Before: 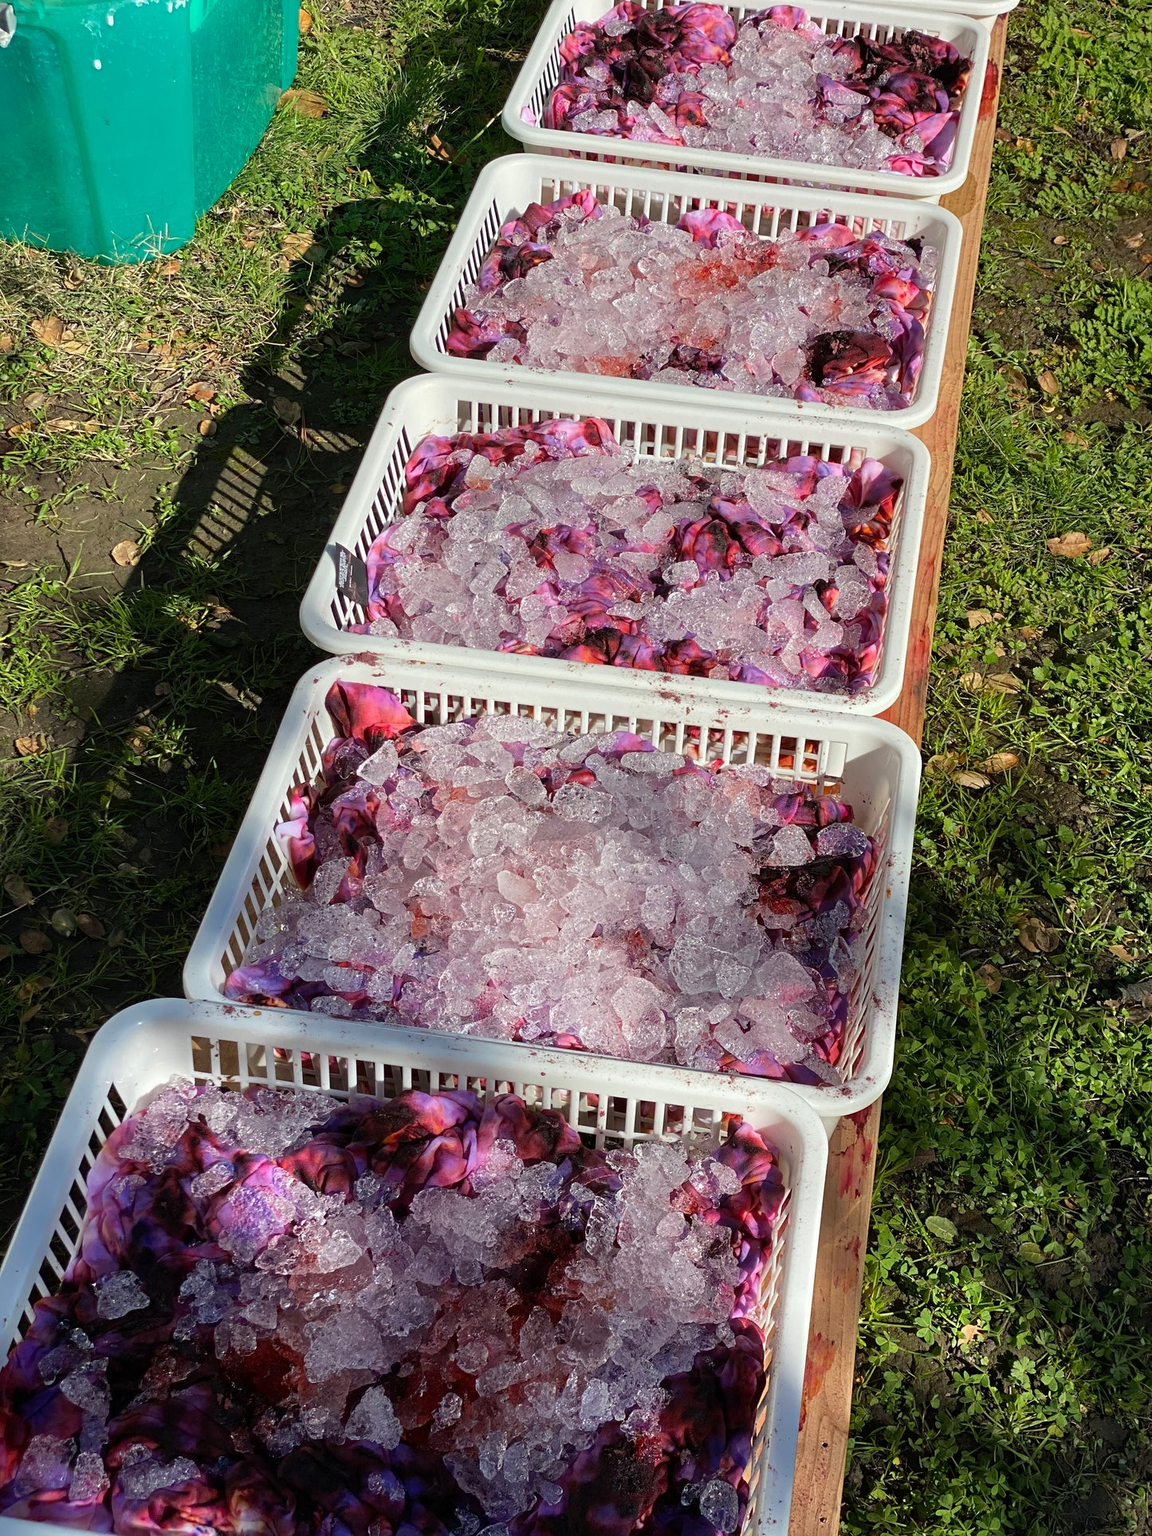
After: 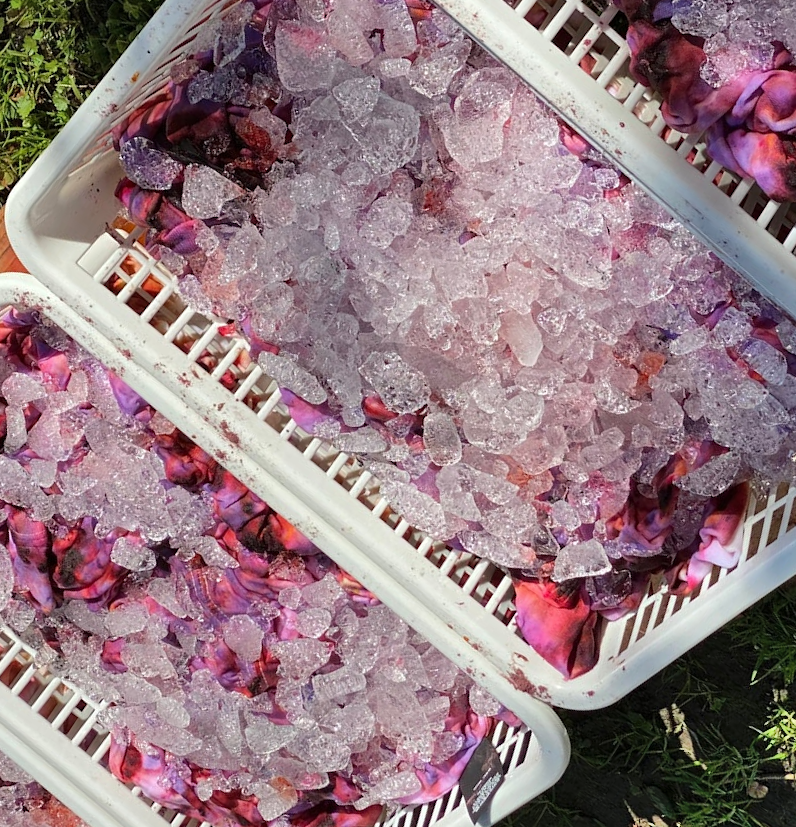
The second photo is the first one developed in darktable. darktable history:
shadows and highlights: shadows 73.52, highlights -24.09, soften with gaussian
crop and rotate: angle 146.82°, left 9.139%, top 15.627%, right 4.453%, bottom 17.111%
tone equalizer: edges refinement/feathering 500, mask exposure compensation -1.57 EV, preserve details no
